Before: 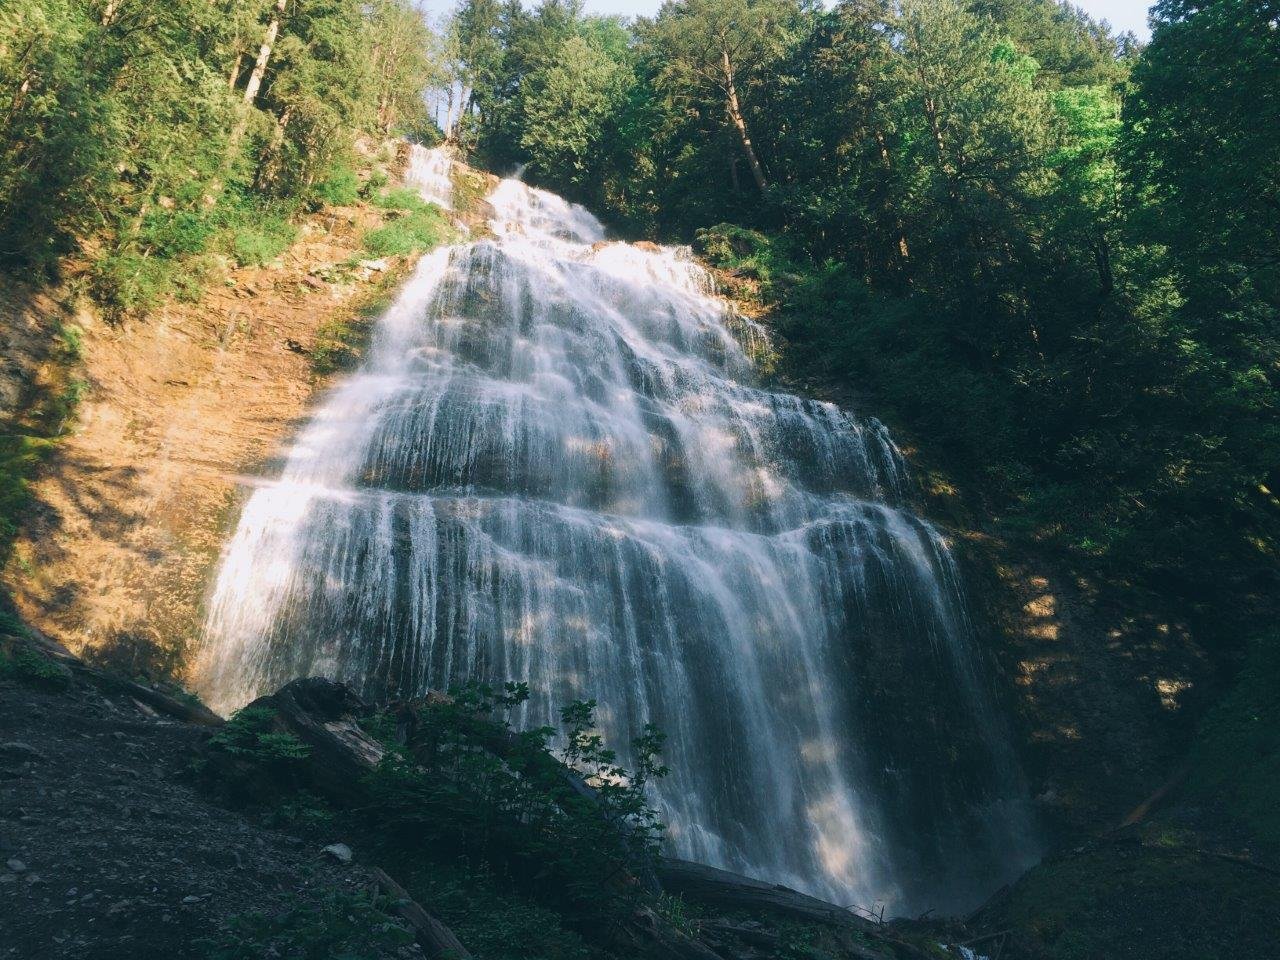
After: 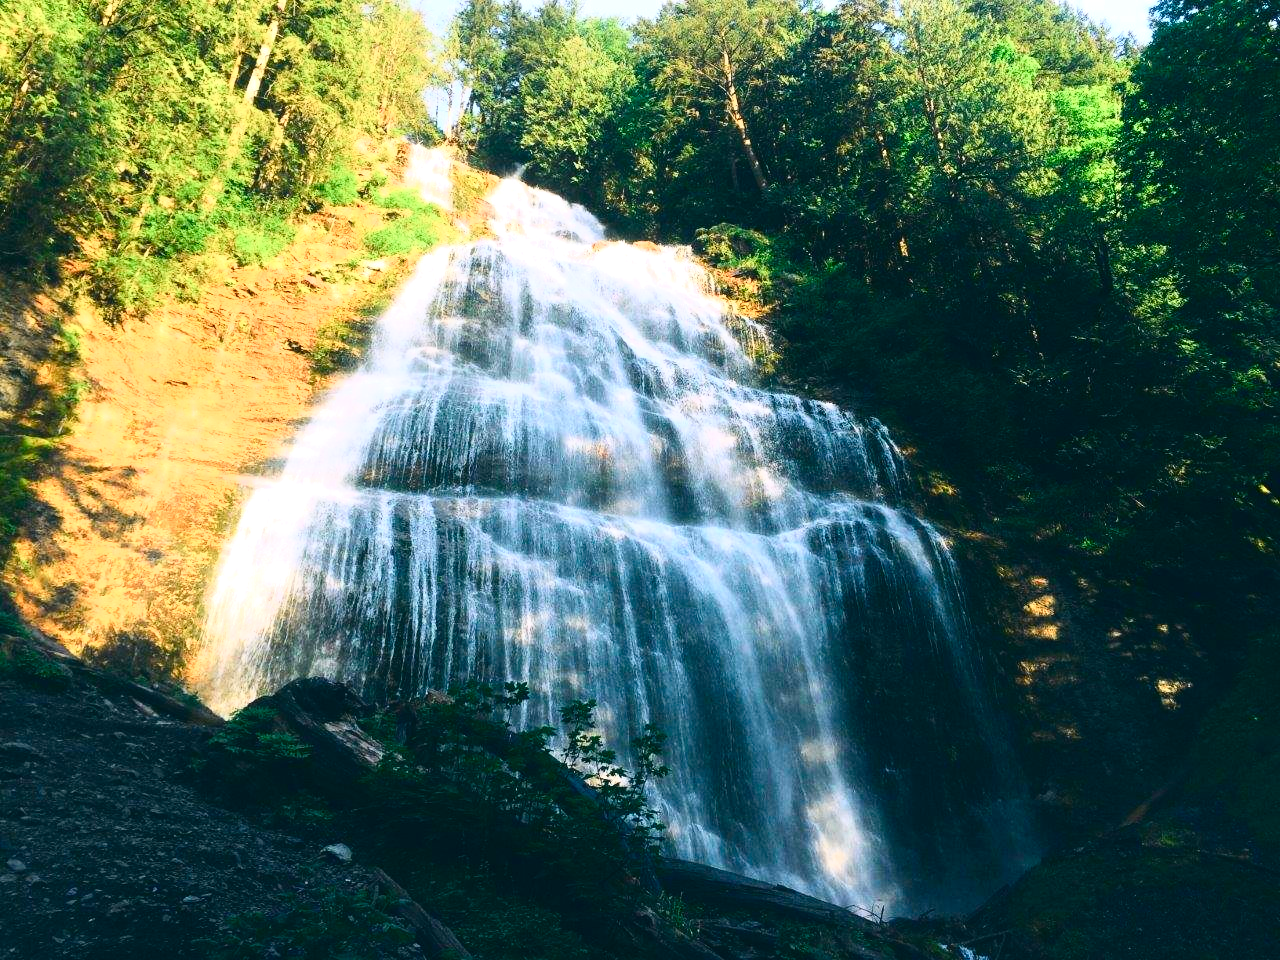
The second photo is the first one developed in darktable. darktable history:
exposure: black level correction 0, exposure 0.498 EV, compensate highlight preservation false
tone curve: curves: ch0 [(0, 0) (0.187, 0.12) (0.384, 0.363) (0.618, 0.698) (0.754, 0.857) (0.875, 0.956) (1, 0.987)]; ch1 [(0, 0) (0.402, 0.36) (0.476, 0.466) (0.501, 0.501) (0.518, 0.514) (0.564, 0.608) (0.614, 0.664) (0.692, 0.744) (1, 1)]; ch2 [(0, 0) (0.435, 0.412) (0.483, 0.481) (0.503, 0.503) (0.522, 0.535) (0.563, 0.601) (0.627, 0.699) (0.699, 0.753) (0.997, 0.858)], color space Lab, independent channels, preserve colors none
contrast brightness saturation: contrast 0.044, saturation 0.07
